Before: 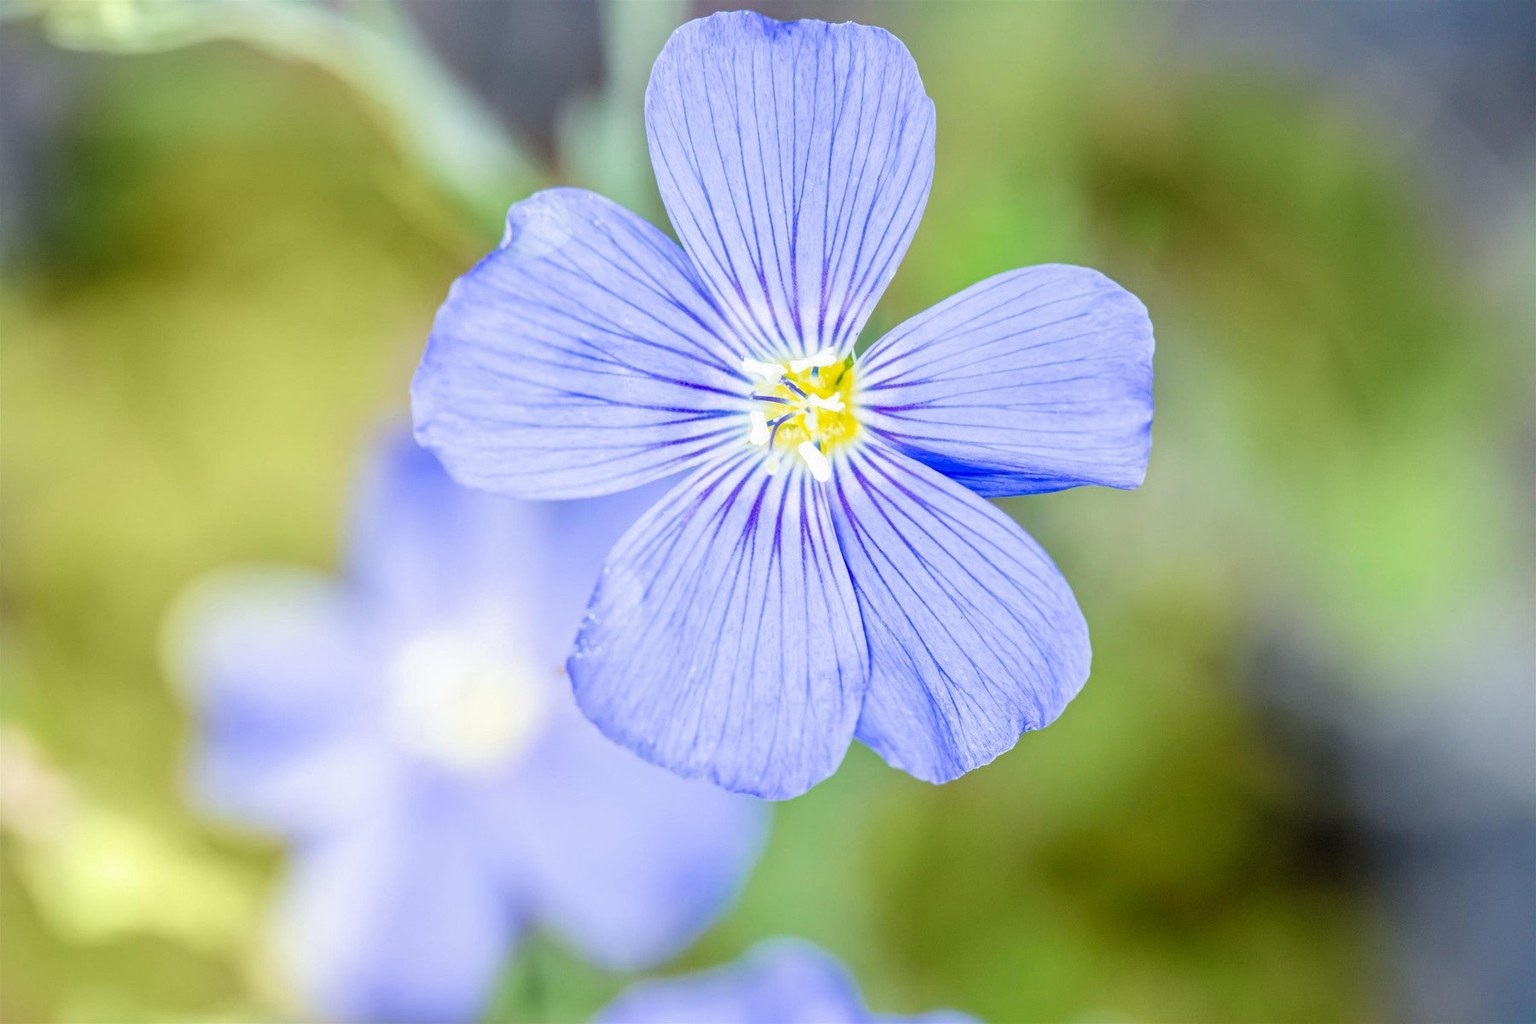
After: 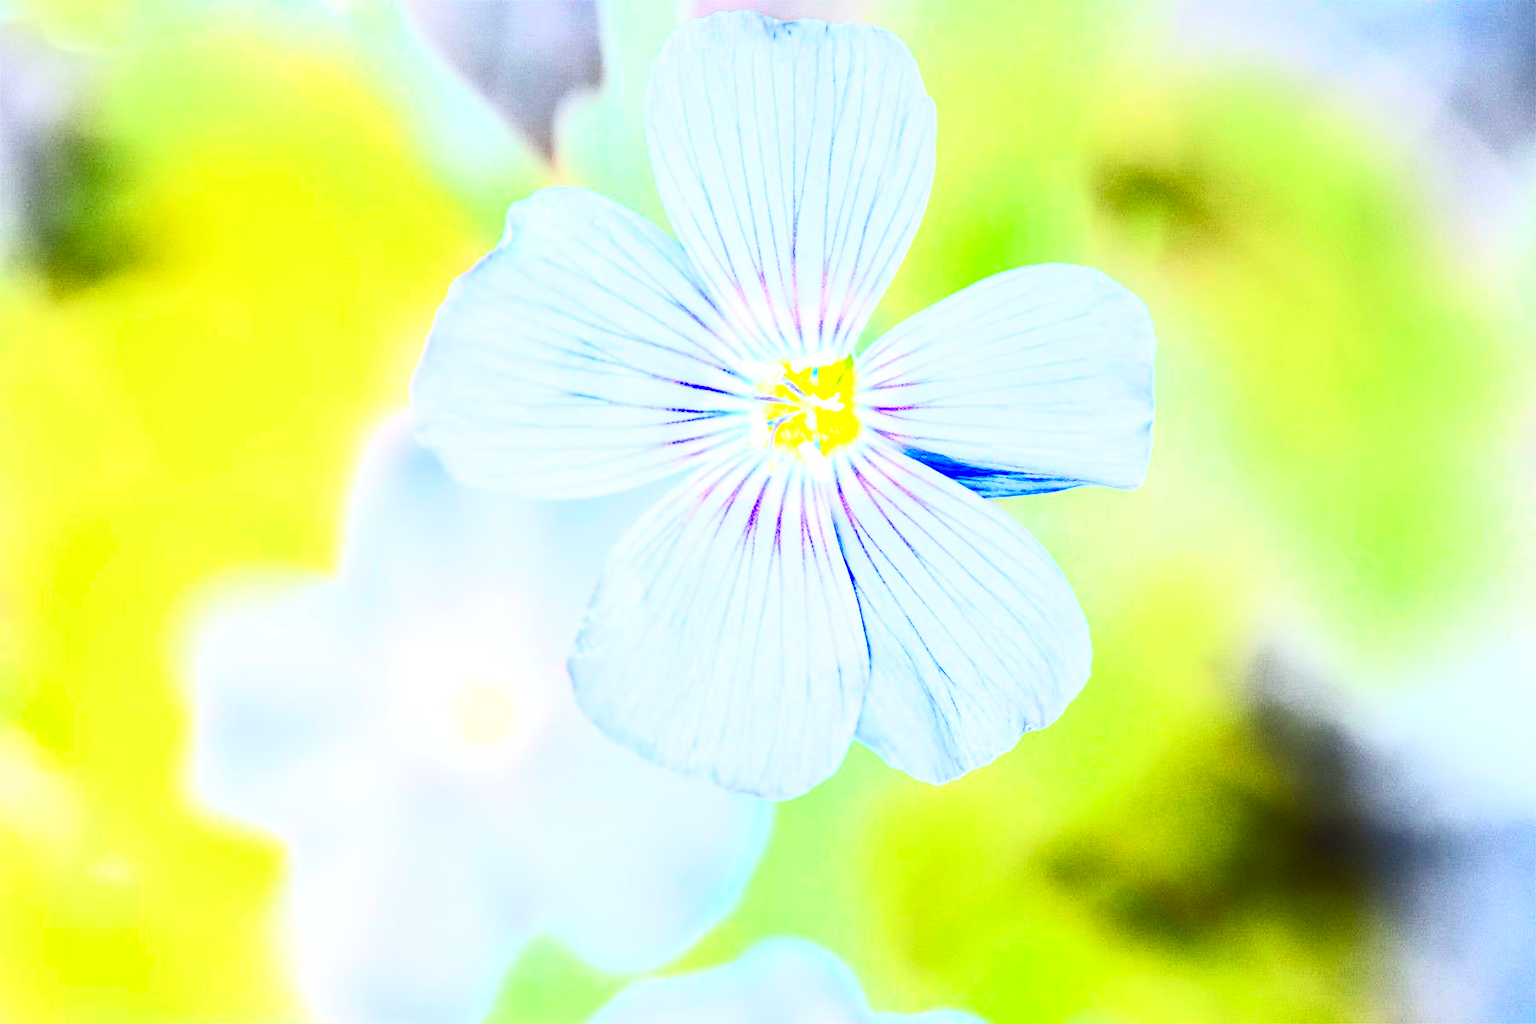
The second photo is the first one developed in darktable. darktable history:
exposure: black level correction 0, exposure 0.699 EV, compensate highlight preservation false
contrast brightness saturation: contrast 0.821, brightness 0.585, saturation 0.581
